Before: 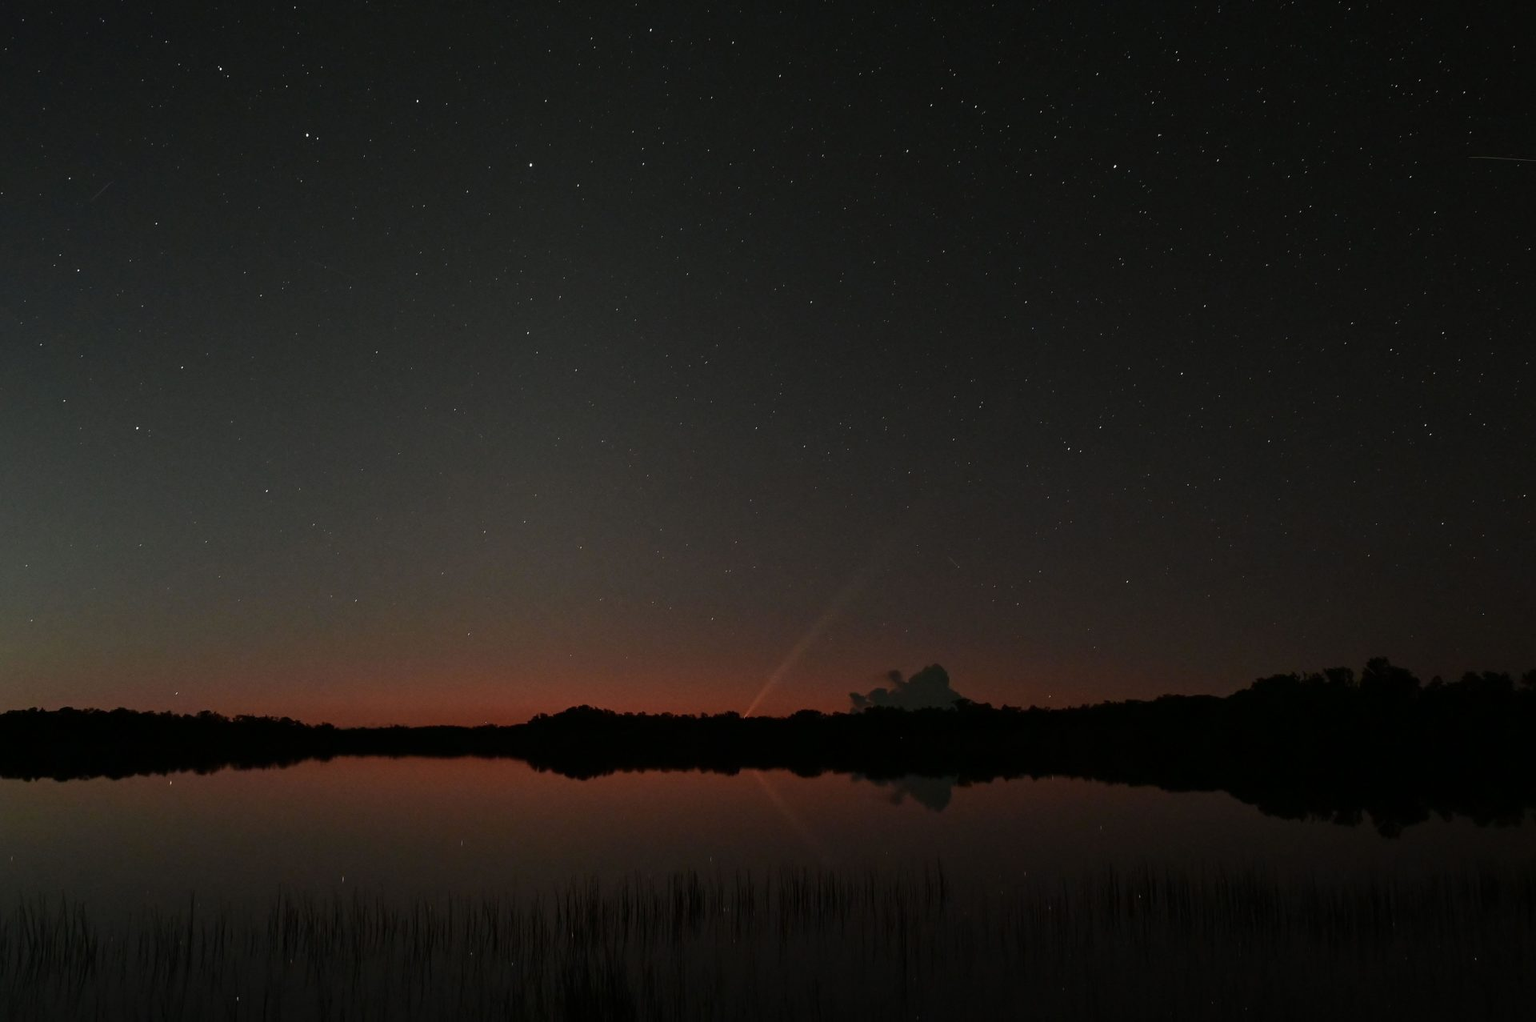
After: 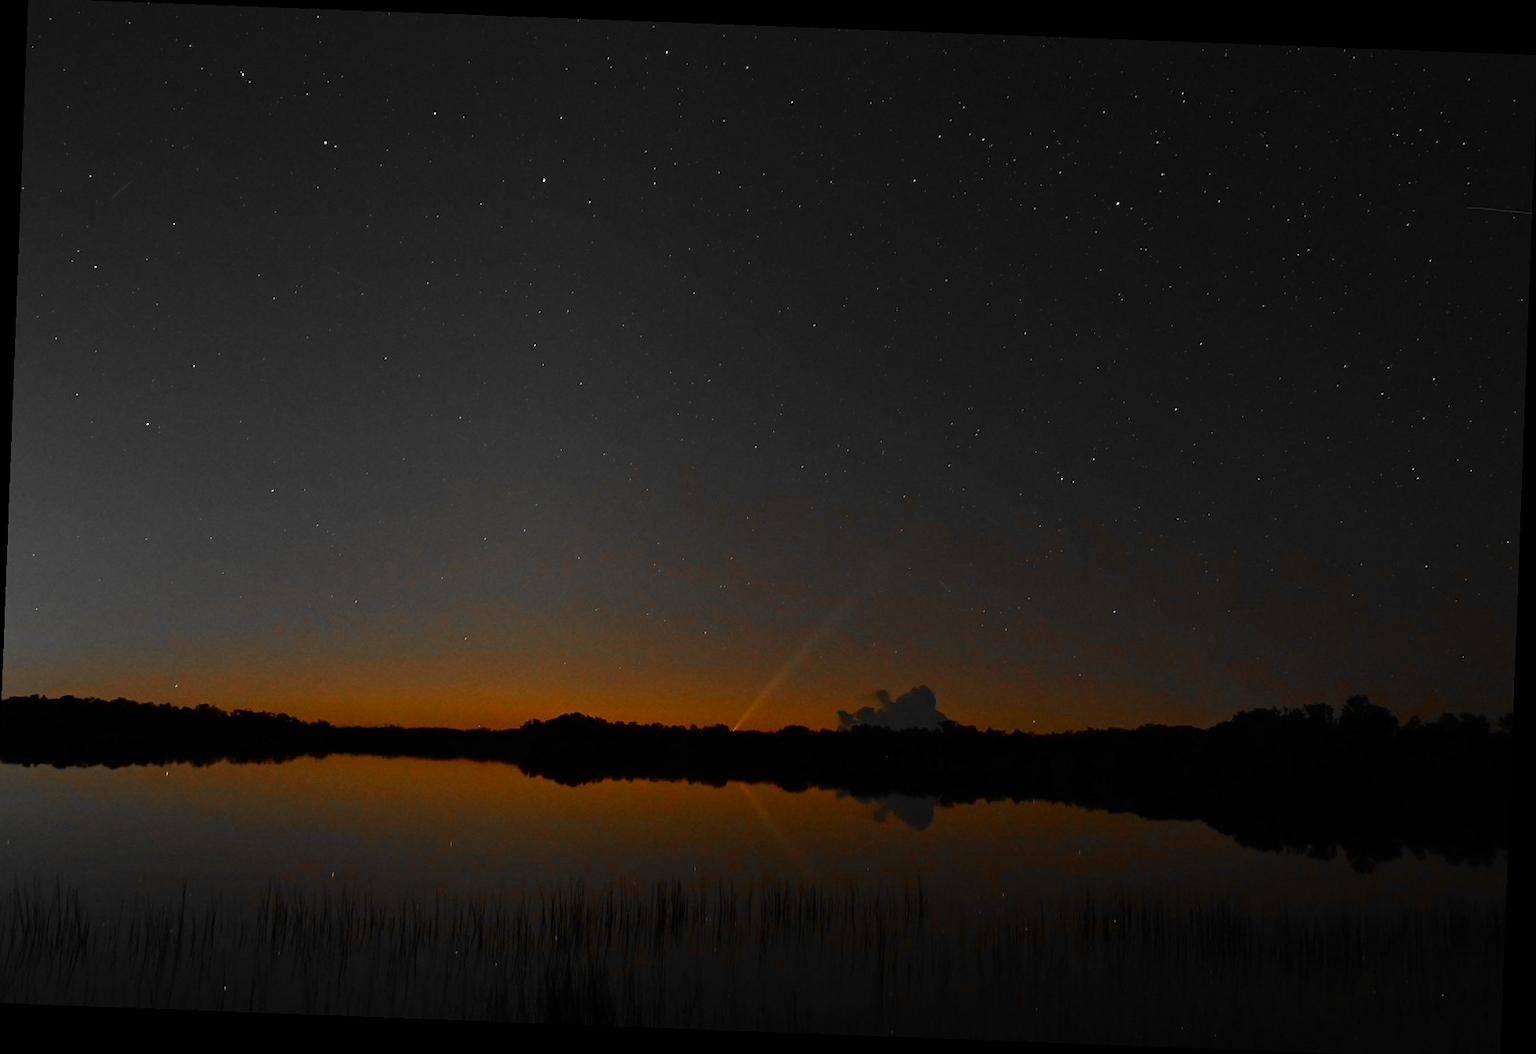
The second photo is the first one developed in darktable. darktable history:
color balance rgb: perceptual saturation grading › global saturation 20%, perceptual saturation grading › highlights -25%, perceptual saturation grading › shadows 25%
exposure: compensate highlight preservation false
color contrast: green-magenta contrast 1.12, blue-yellow contrast 1.95, unbound 0
color zones: curves: ch0 [(0, 0.65) (0.096, 0.644) (0.221, 0.539) (0.429, 0.5) (0.571, 0.5) (0.714, 0.5) (0.857, 0.5) (1, 0.65)]; ch1 [(0, 0.5) (0.143, 0.5) (0.257, -0.002) (0.429, 0.04) (0.571, -0.001) (0.714, -0.015) (0.857, 0.024) (1, 0.5)]
crop and rotate: left 0.614%, top 0.179%, bottom 0.309%
rotate and perspective: rotation 2.17°, automatic cropping off
sharpen: amount 0.2
